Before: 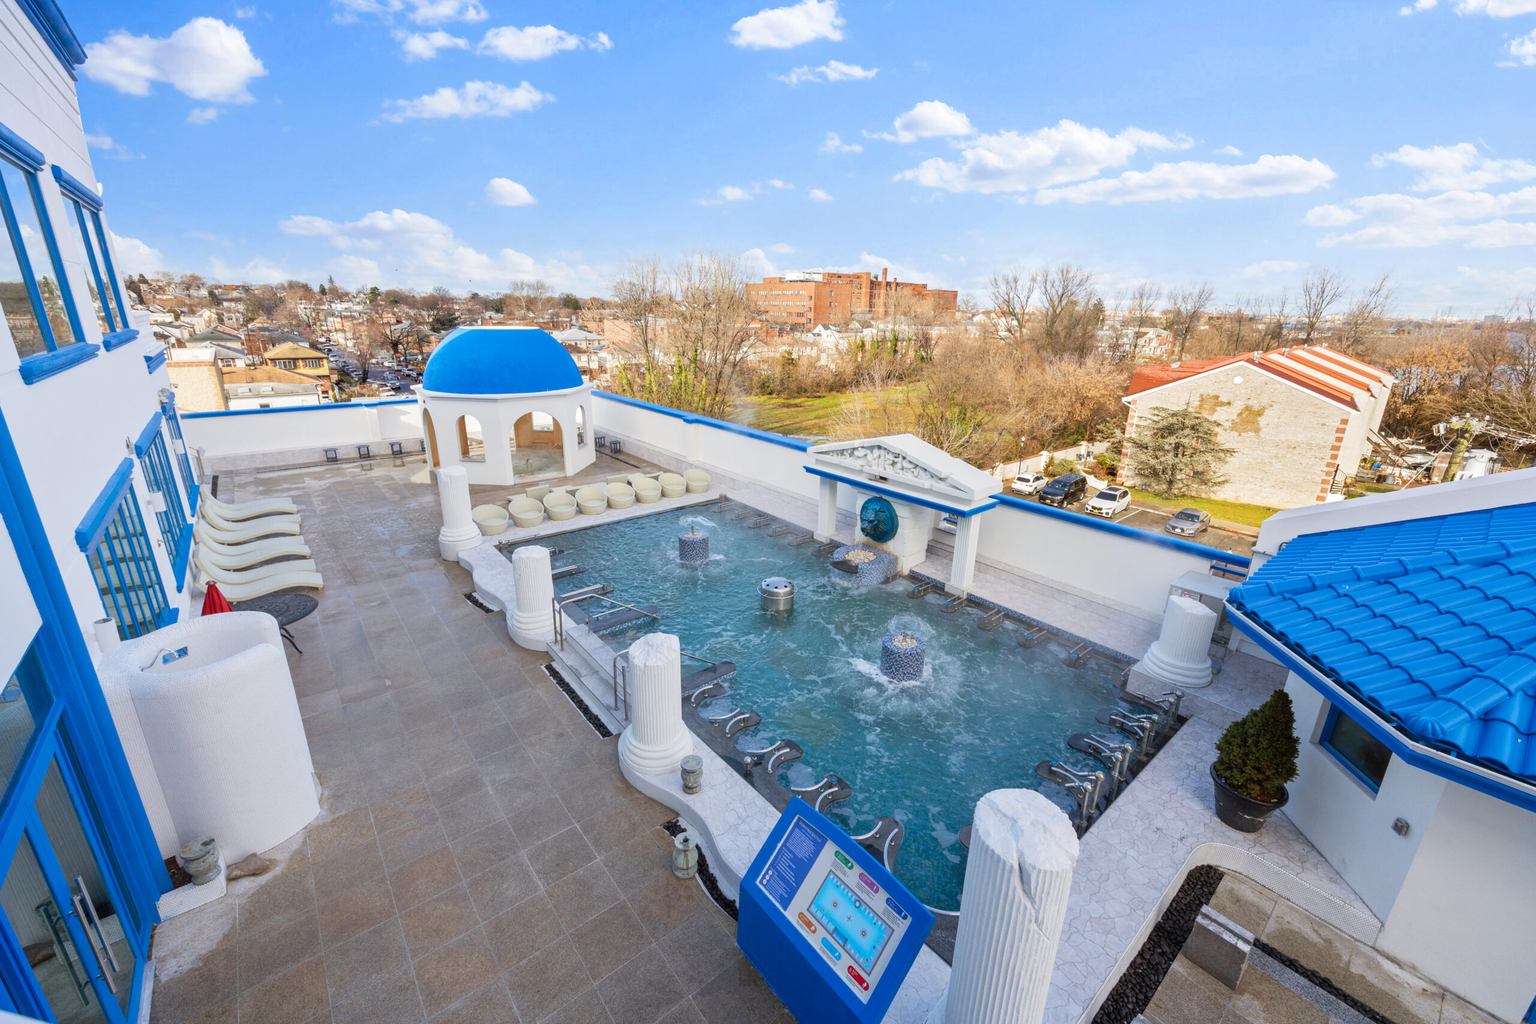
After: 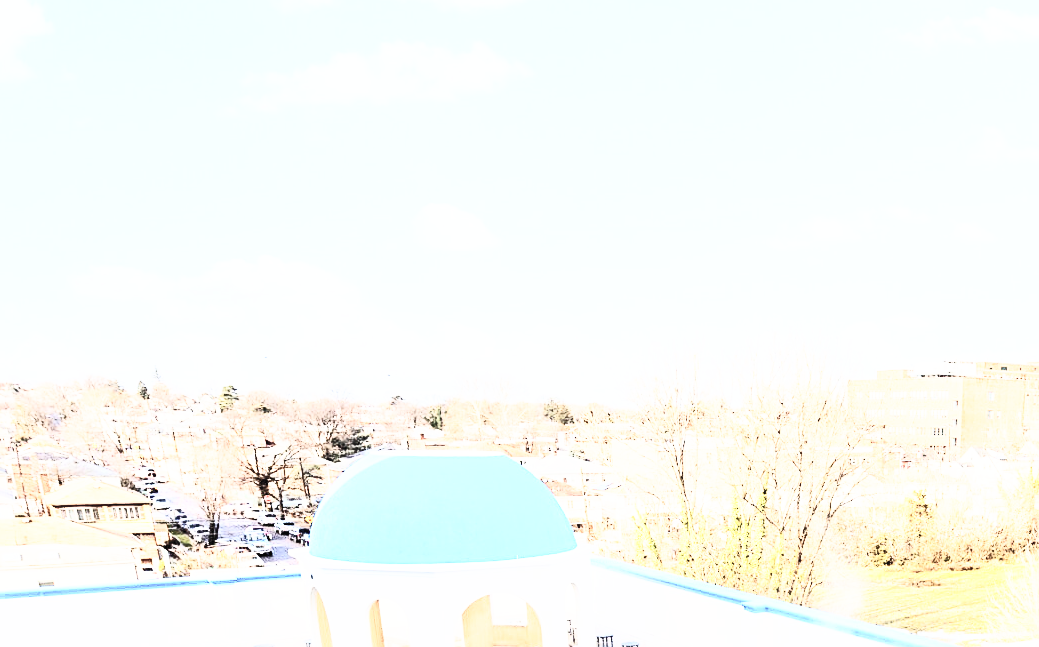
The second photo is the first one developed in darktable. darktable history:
crop: left 15.452%, top 5.459%, right 43.956%, bottom 56.62%
contrast brightness saturation: contrast 0.57, brightness 0.57, saturation -0.34
exposure: black level correction 0, exposure 1.35 EV, compensate exposure bias true, compensate highlight preservation false
sigmoid: contrast 2, skew -0.2, preserve hue 0%, red attenuation 0.1, red rotation 0.035, green attenuation 0.1, green rotation -0.017, blue attenuation 0.15, blue rotation -0.052, base primaries Rec2020
sharpen: on, module defaults
